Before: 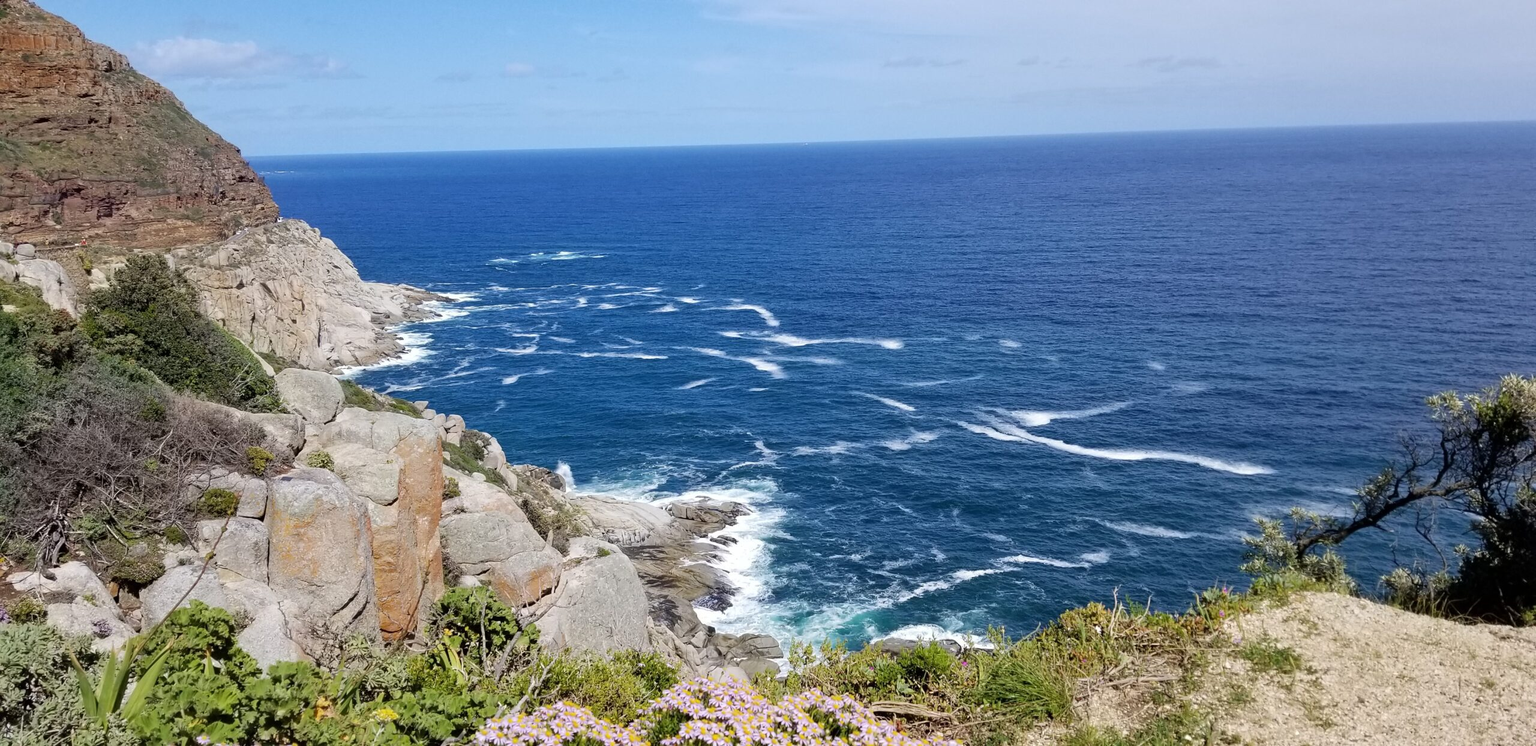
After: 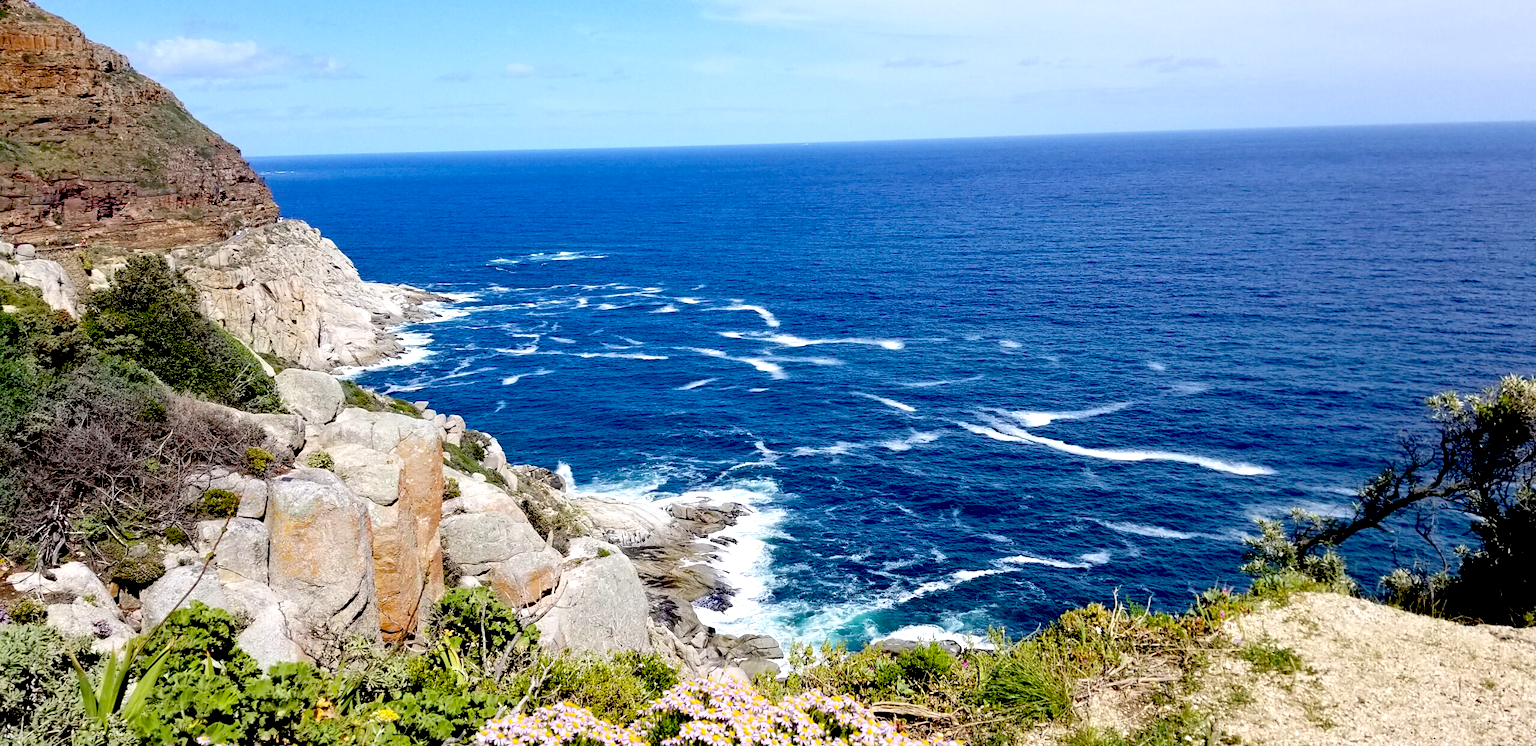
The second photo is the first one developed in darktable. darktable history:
exposure: black level correction 0.04, exposure 0.5 EV, compensate highlight preservation false
